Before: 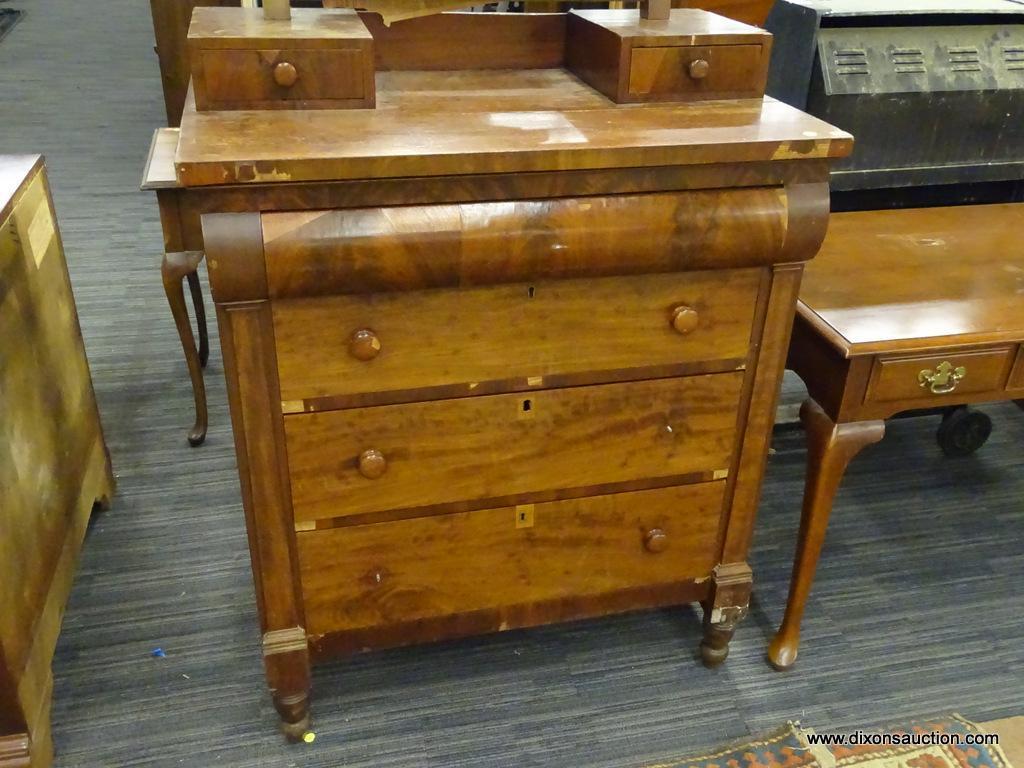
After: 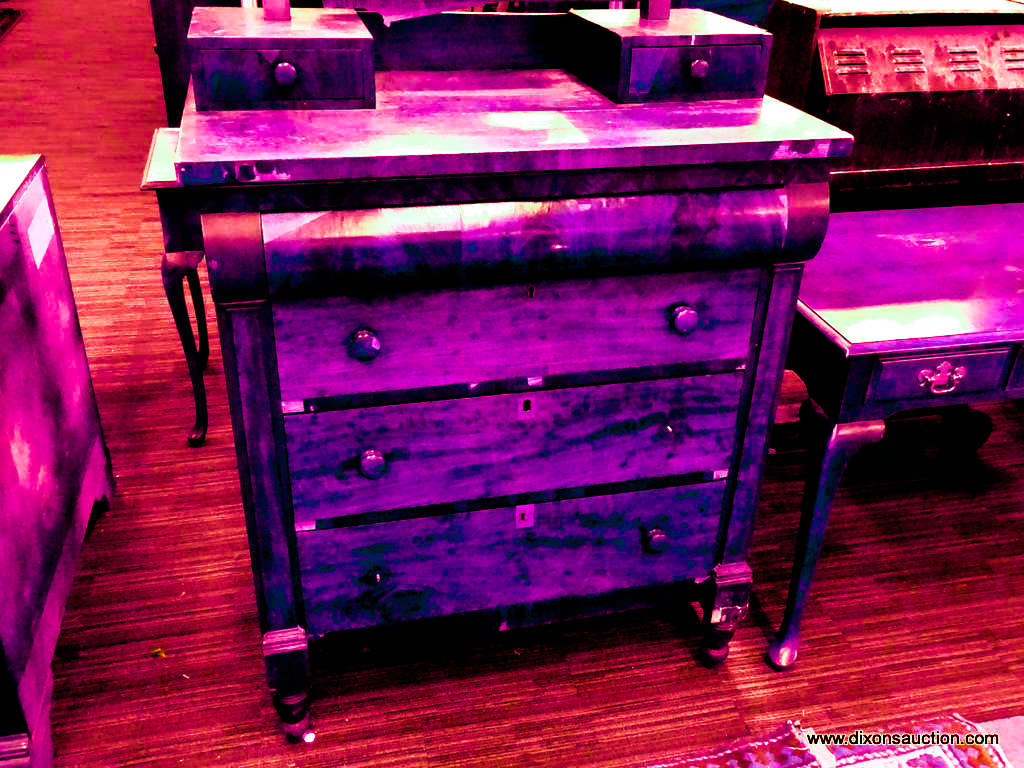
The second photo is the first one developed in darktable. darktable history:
white balance: red 0.871, blue 1.249
exposure: black level correction -0.001, exposure 0.9 EV, compensate exposure bias true, compensate highlight preservation false
color balance rgb: shadows lift › luminance -18.76%, shadows lift › chroma 35.44%, power › luminance -3.76%, power › hue 142.17°, highlights gain › chroma 7.5%, highlights gain › hue 184.75°, global offset › luminance -0.52%, global offset › chroma 0.91%, global offset › hue 173.36°, shadows fall-off 300%, white fulcrum 2 EV, highlights fall-off 300%, linear chroma grading › shadows 17.19%, linear chroma grading › highlights 61.12%, linear chroma grading › global chroma 50%, hue shift -150.52°, perceptual brilliance grading › global brilliance 12%, mask middle-gray fulcrum 100%, contrast gray fulcrum 38.43%, contrast 35.15%, saturation formula JzAzBz (2021)
filmic rgb: black relative exposure -5 EV, hardness 2.88, contrast 1.3, highlights saturation mix -10%
tone equalizer: on, module defaults
